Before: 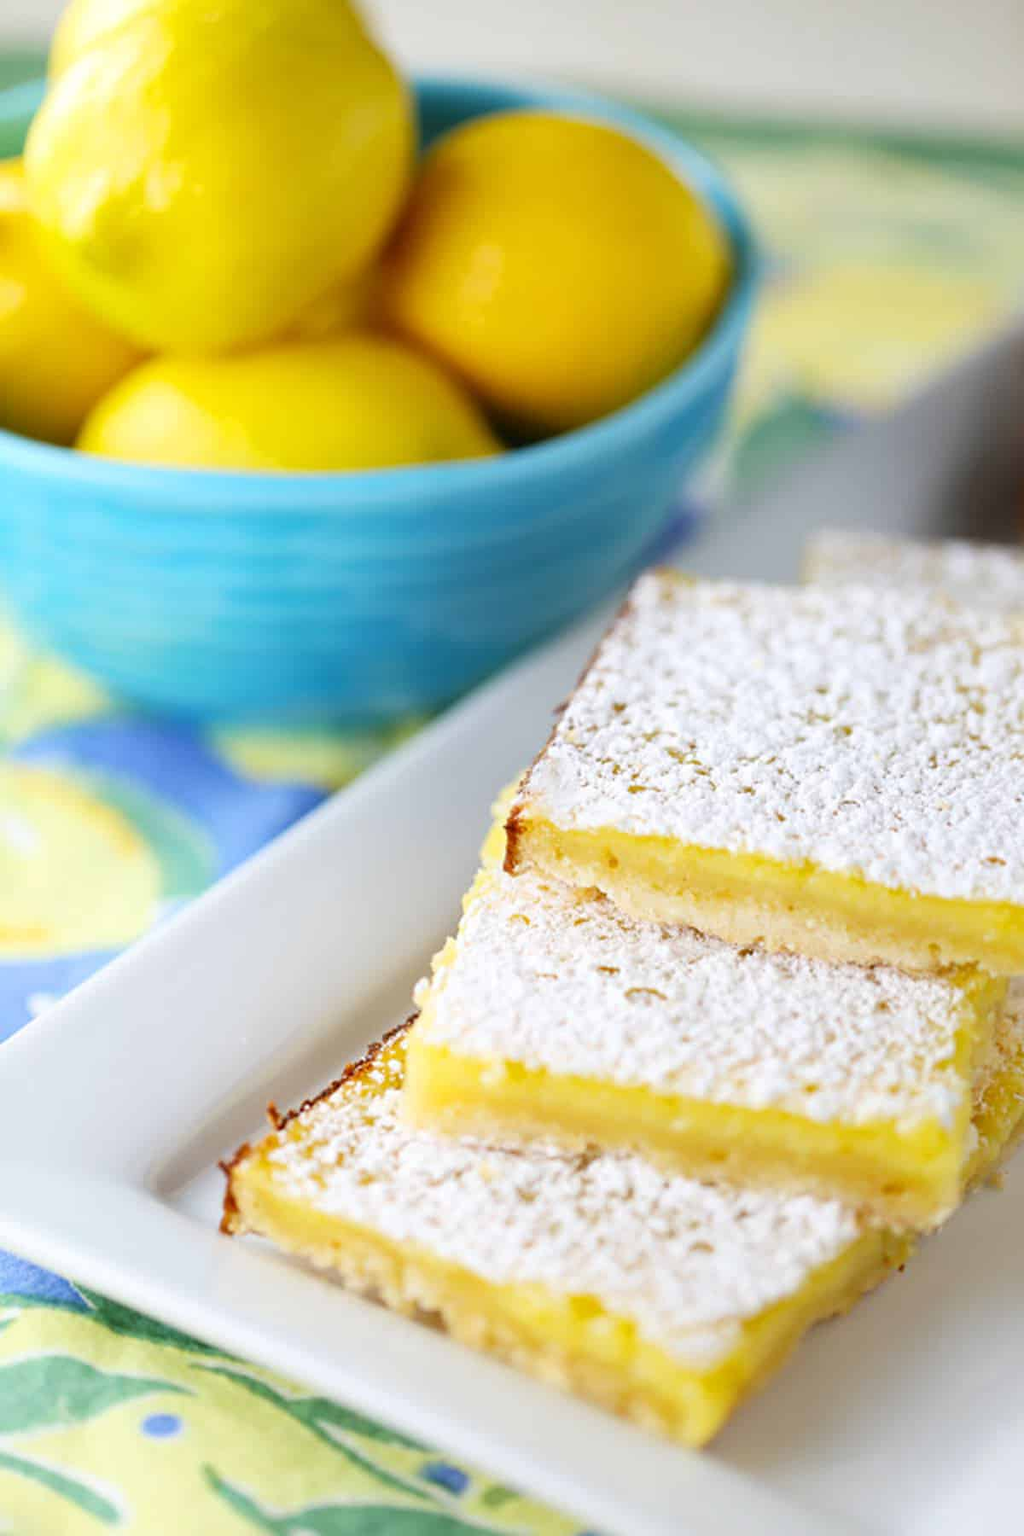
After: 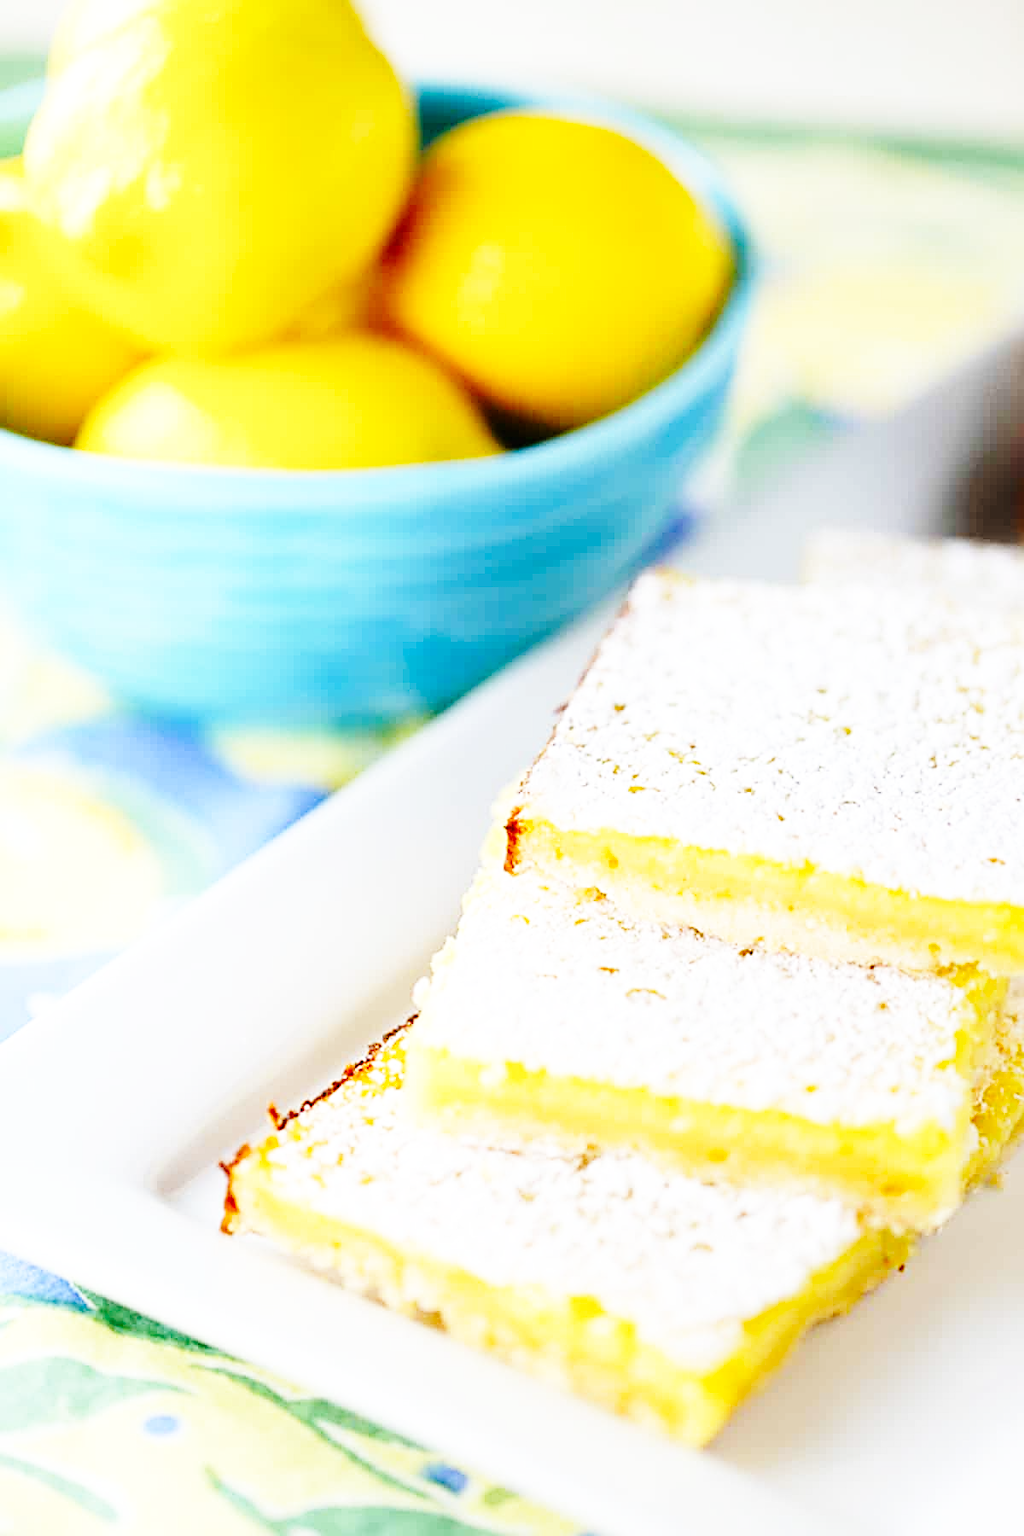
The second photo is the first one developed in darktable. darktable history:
sharpen: on, module defaults
base curve: curves: ch0 [(0, 0) (0, 0) (0.002, 0.001) (0.008, 0.003) (0.019, 0.011) (0.037, 0.037) (0.064, 0.11) (0.102, 0.232) (0.152, 0.379) (0.216, 0.524) (0.296, 0.665) (0.394, 0.789) (0.512, 0.881) (0.651, 0.945) (0.813, 0.986) (1, 1)], preserve colors none
